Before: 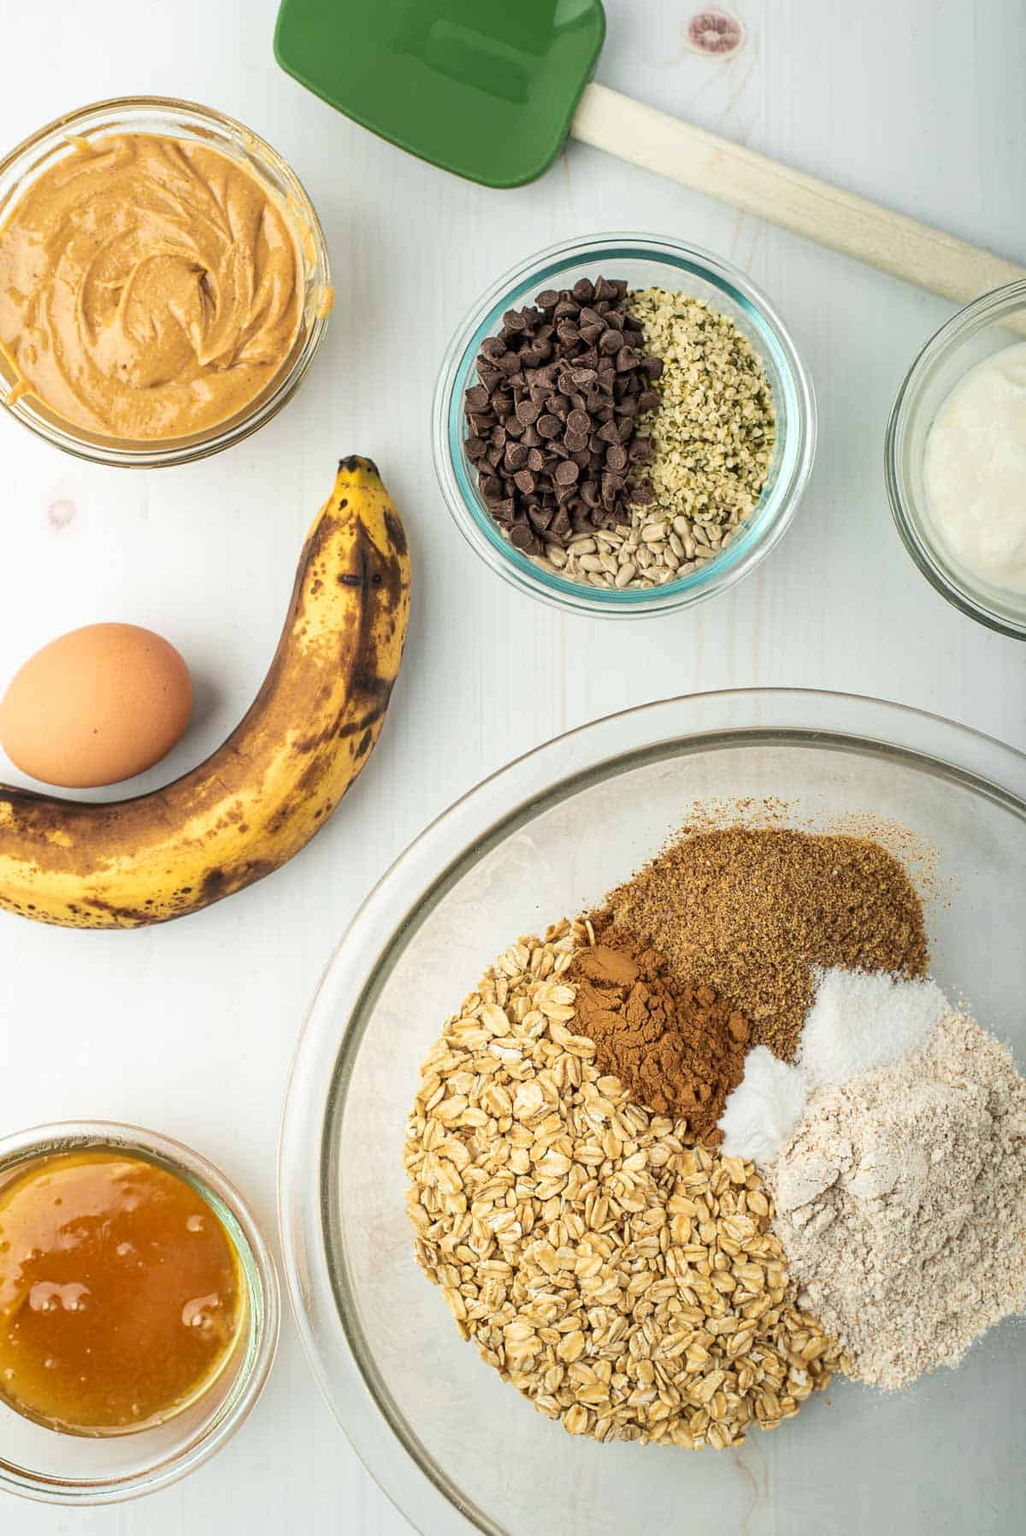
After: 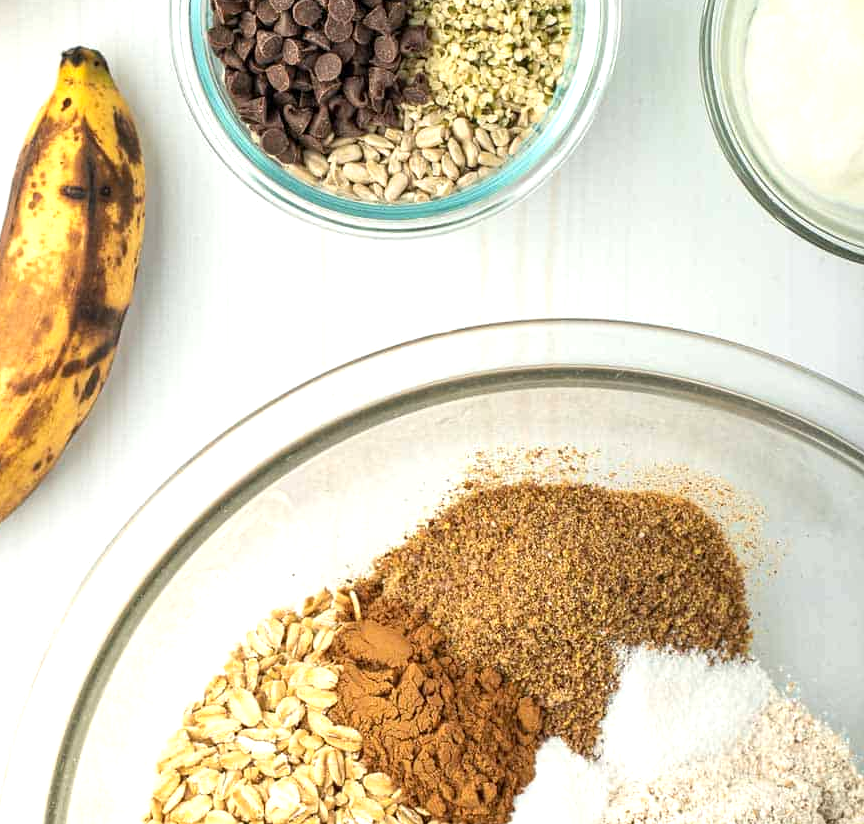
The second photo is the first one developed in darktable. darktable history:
crop and rotate: left 27.938%, top 27.046%, bottom 27.046%
exposure: black level correction 0.001, exposure 0.5 EV, compensate exposure bias true, compensate highlight preservation false
